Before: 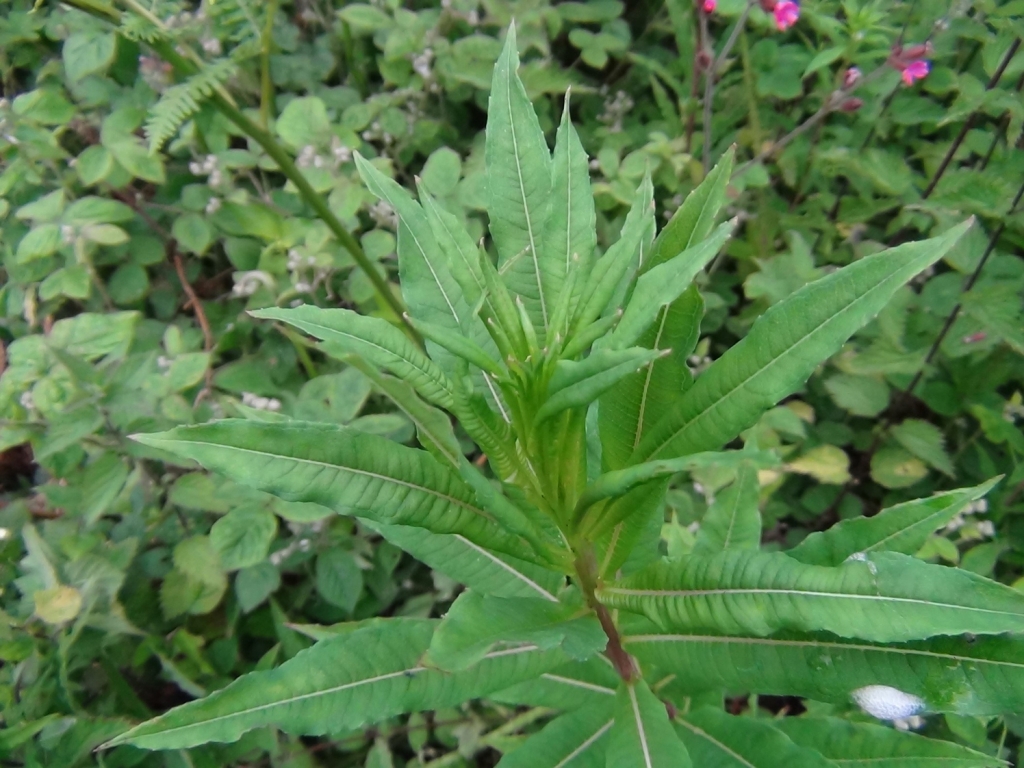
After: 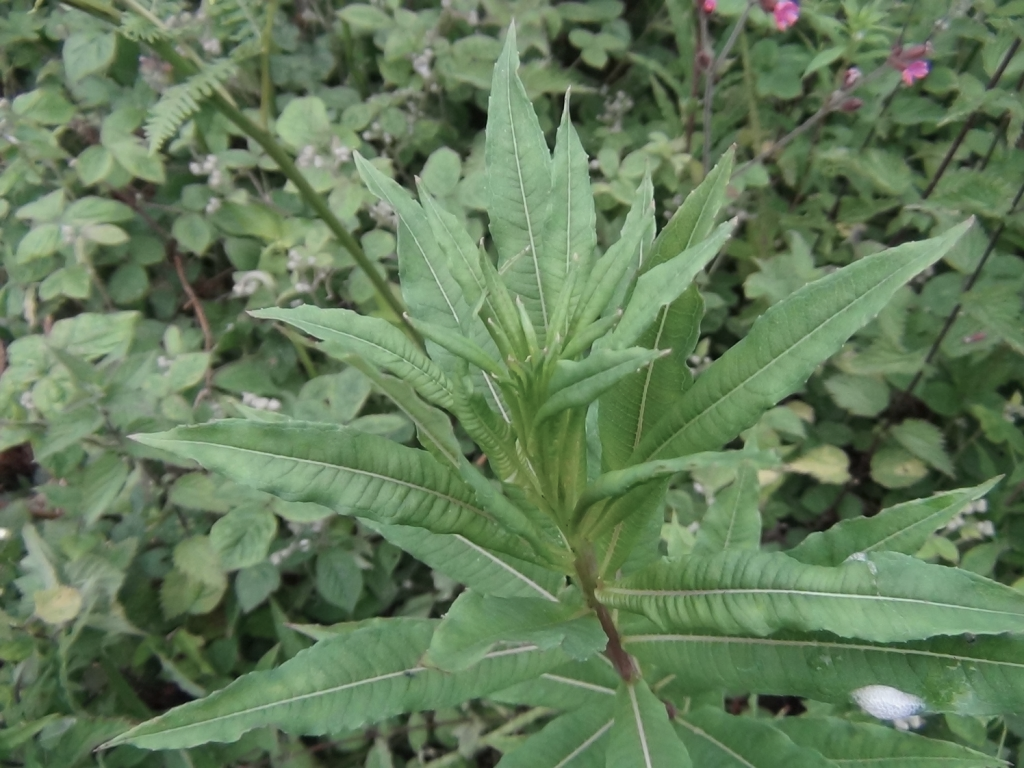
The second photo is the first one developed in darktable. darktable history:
shadows and highlights: on, module defaults
contrast brightness saturation: contrast 0.1, saturation -0.36
